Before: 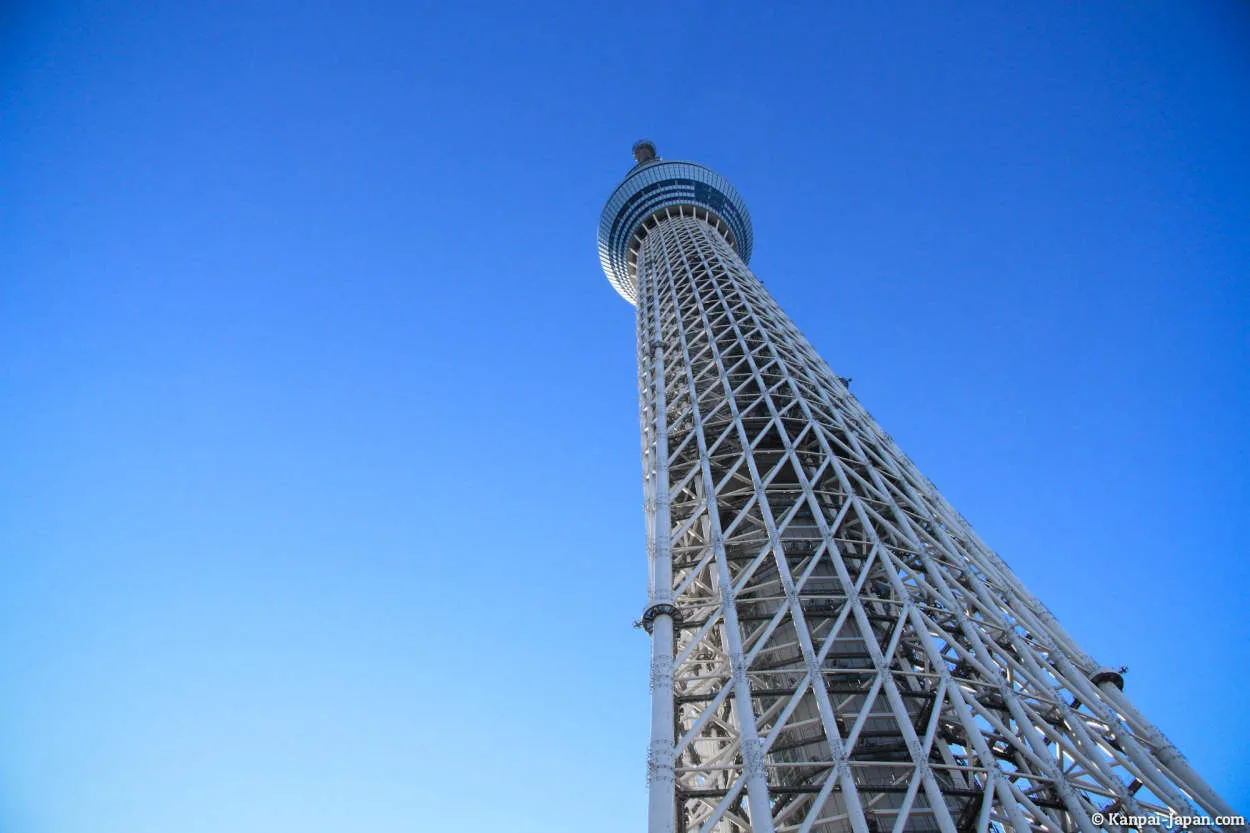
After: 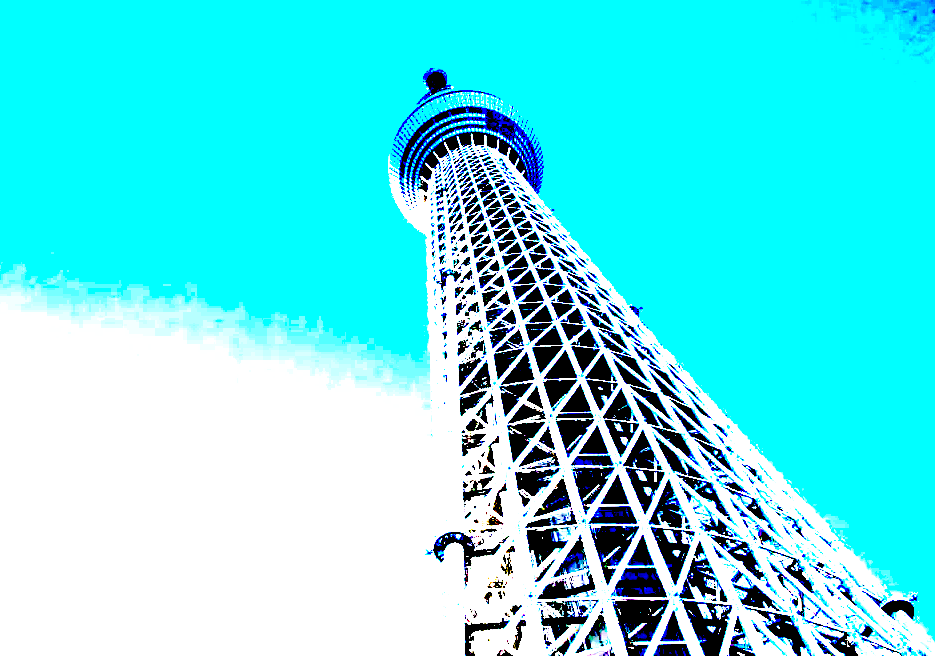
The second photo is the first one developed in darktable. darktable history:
exposure: black level correction 0.1, exposure 3 EV, compensate highlight preservation false
crop: left 16.768%, top 8.653%, right 8.362%, bottom 12.485%
